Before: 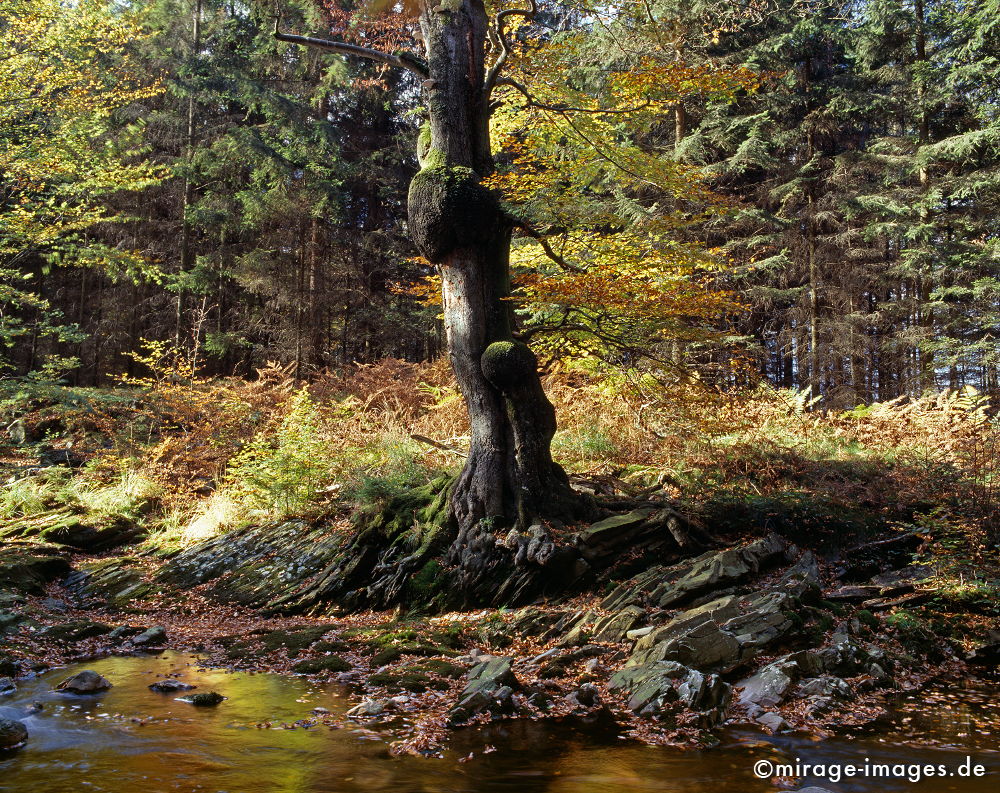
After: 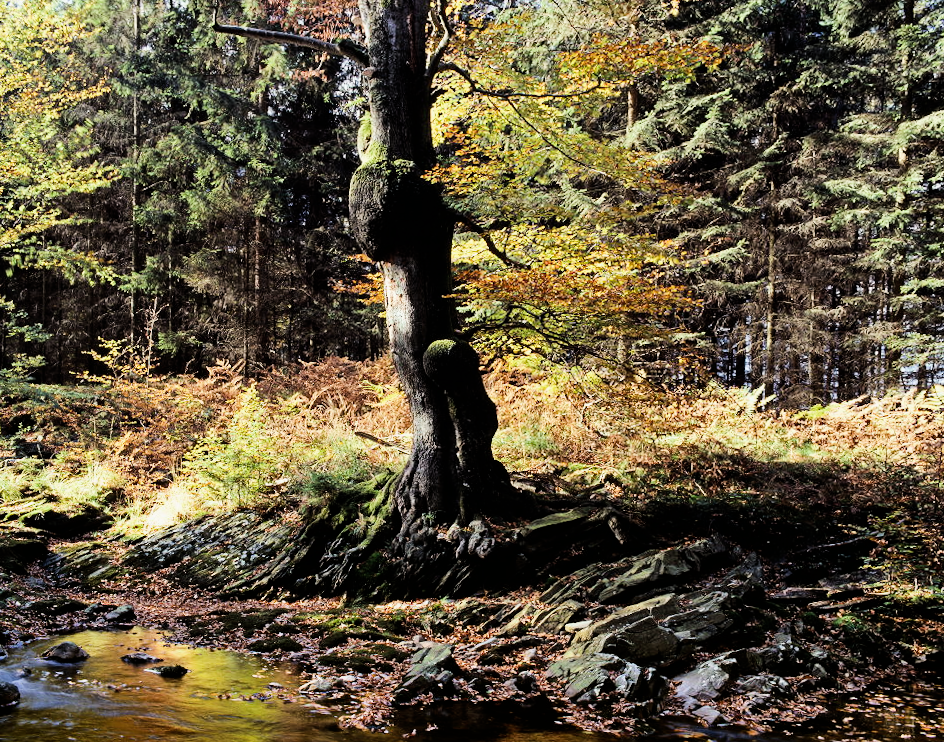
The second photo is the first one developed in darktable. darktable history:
exposure: exposure 0.367 EV, compensate highlight preservation false
tone equalizer: -8 EV -1.08 EV, -7 EV -1.01 EV, -6 EV -0.867 EV, -5 EV -0.578 EV, -3 EV 0.578 EV, -2 EV 0.867 EV, -1 EV 1.01 EV, +0 EV 1.08 EV, edges refinement/feathering 500, mask exposure compensation -1.57 EV, preserve details no
filmic rgb: black relative exposure -7.65 EV, white relative exposure 4.56 EV, hardness 3.61
rotate and perspective: rotation 0.062°, lens shift (vertical) 0.115, lens shift (horizontal) -0.133, crop left 0.047, crop right 0.94, crop top 0.061, crop bottom 0.94
